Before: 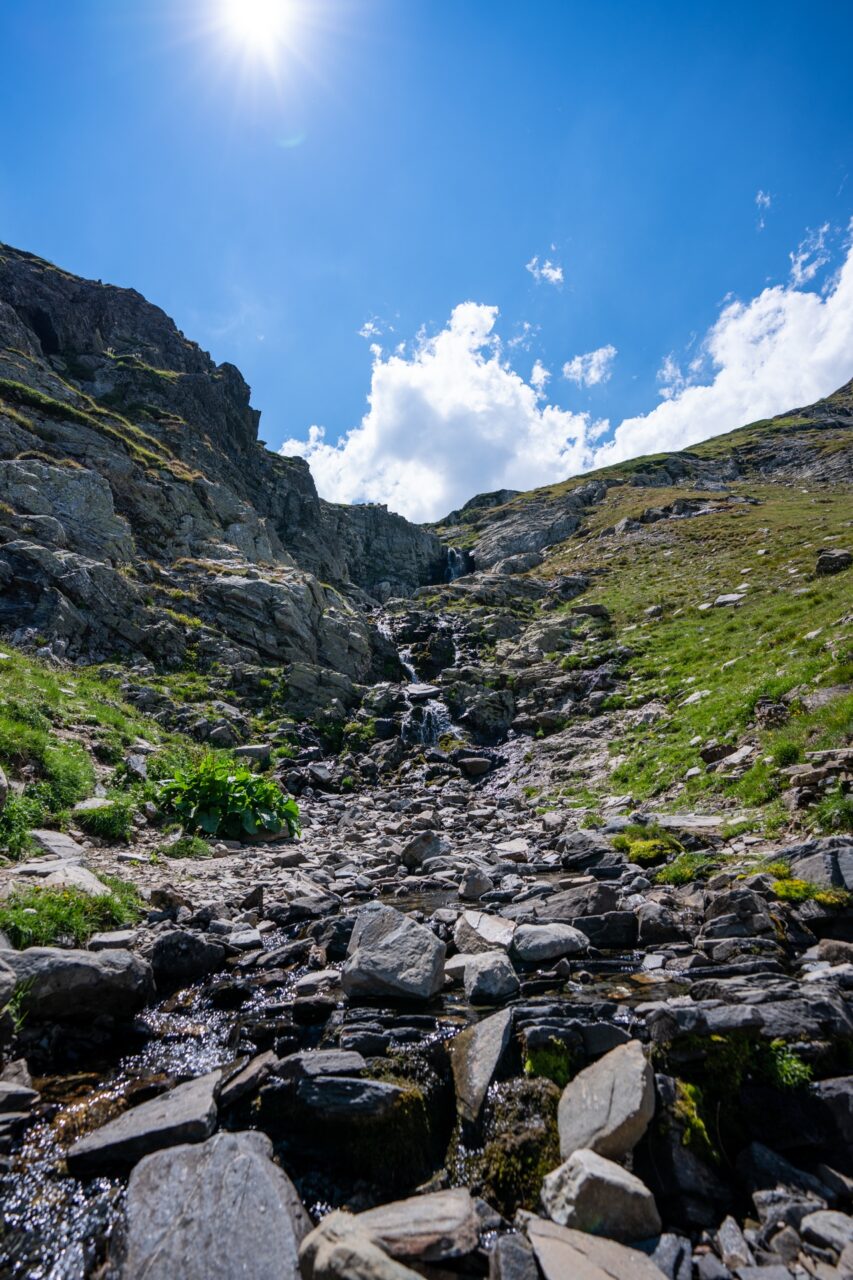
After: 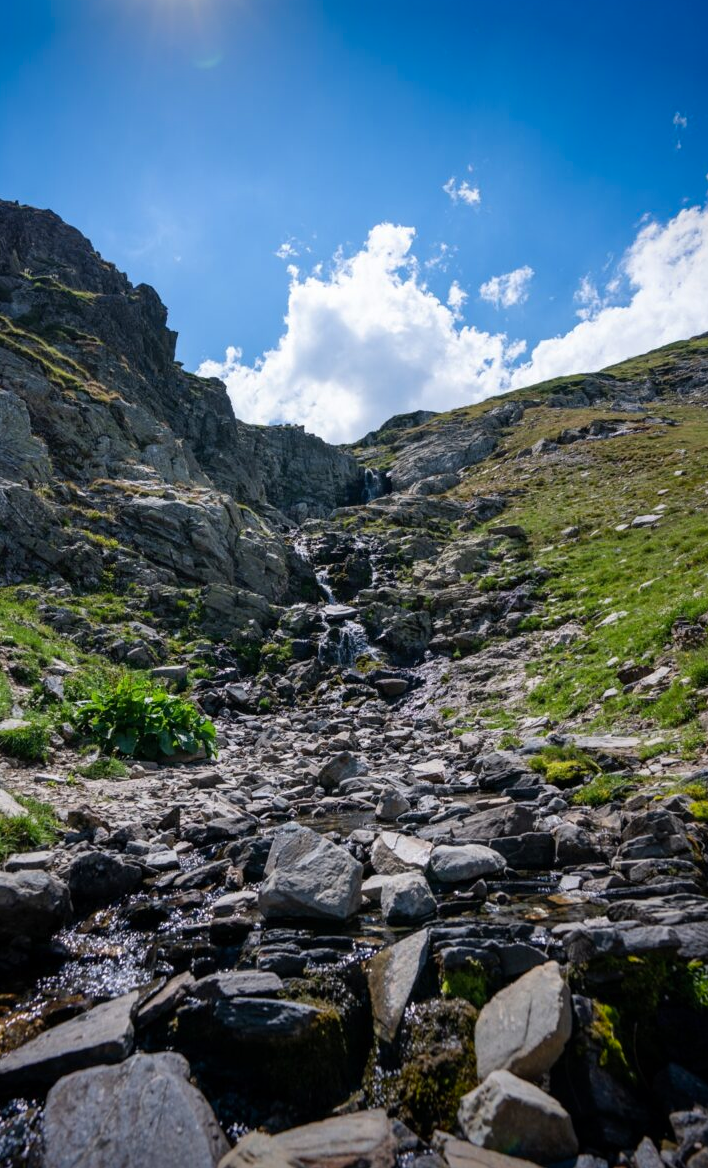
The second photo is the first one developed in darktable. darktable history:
crop: left 9.821%, top 6.245%, right 7.076%, bottom 2.433%
vignetting: fall-off start 99.32%, saturation 0.381, center (-0.149, 0.017), width/height ratio 1.325
